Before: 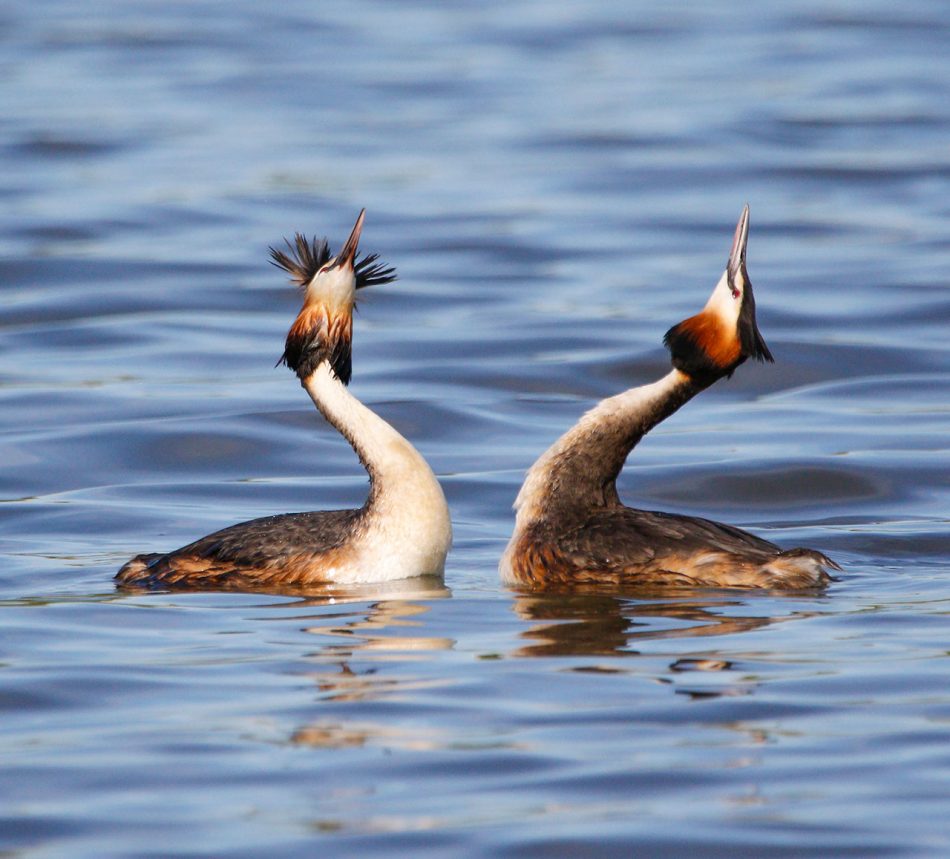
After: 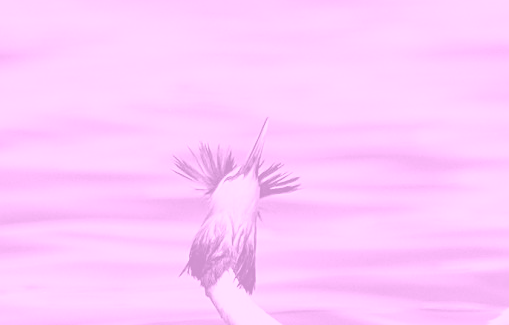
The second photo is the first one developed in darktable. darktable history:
levels: levels [0, 0.499, 1]
colorize: hue 331.2°, saturation 75%, source mix 30.28%, lightness 70.52%, version 1
crop: left 10.121%, top 10.631%, right 36.218%, bottom 51.526%
color correction: highlights a* 0.816, highlights b* 2.78, saturation 1.1
exposure: black level correction 0.001, exposure -0.125 EV, compensate exposure bias true, compensate highlight preservation false
base curve: curves: ch0 [(0, 0) (0.088, 0.125) (0.176, 0.251) (0.354, 0.501) (0.613, 0.749) (1, 0.877)], preserve colors none
sharpen: amount 0.478
